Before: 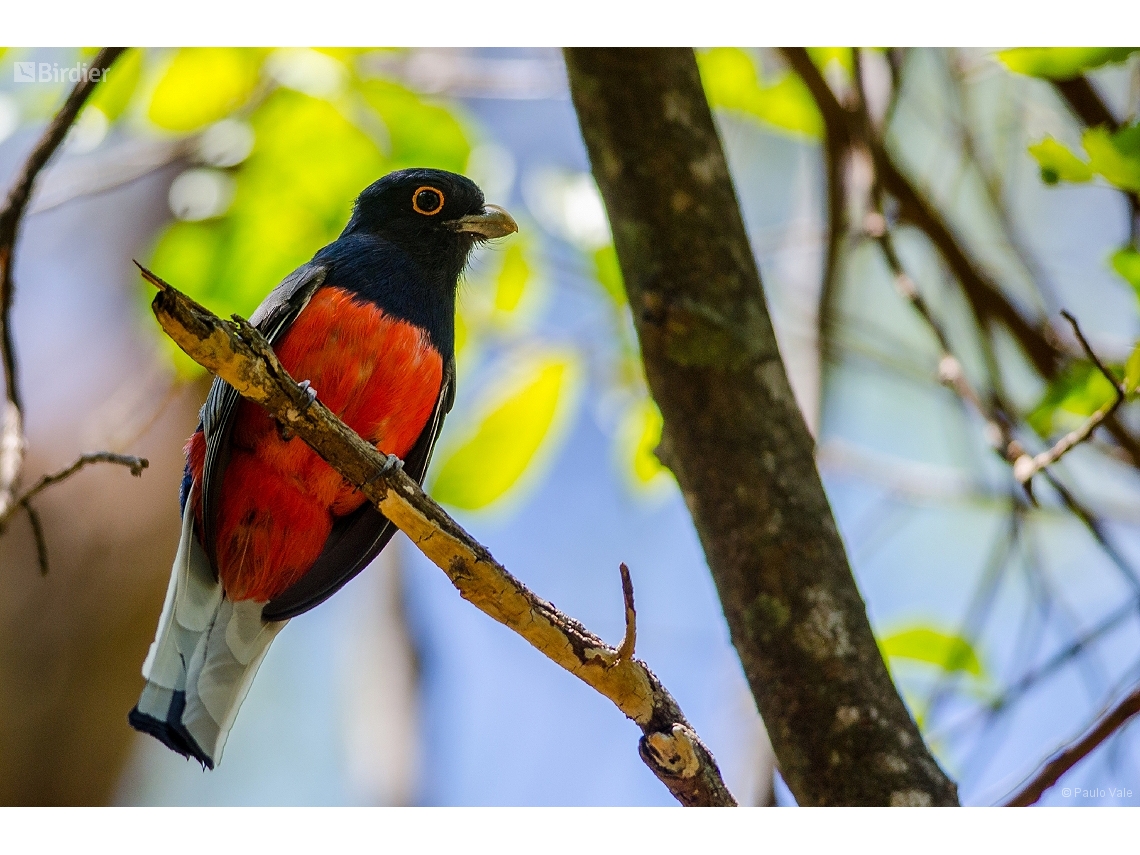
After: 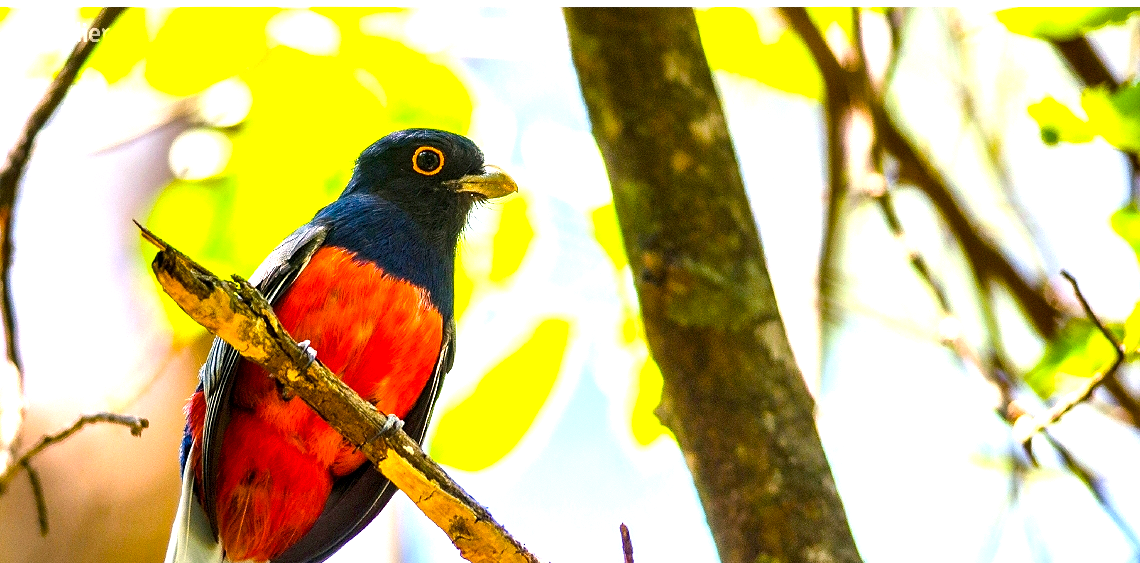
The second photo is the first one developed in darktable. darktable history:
crop and rotate: top 4.745%, bottom 29.401%
color balance rgb: highlights gain › chroma 1.674%, highlights gain › hue 57°, perceptual saturation grading › global saturation 30.876%, global vibrance 9.876%
exposure: black level correction 0.001, exposure 1.636 EV, compensate highlight preservation false
